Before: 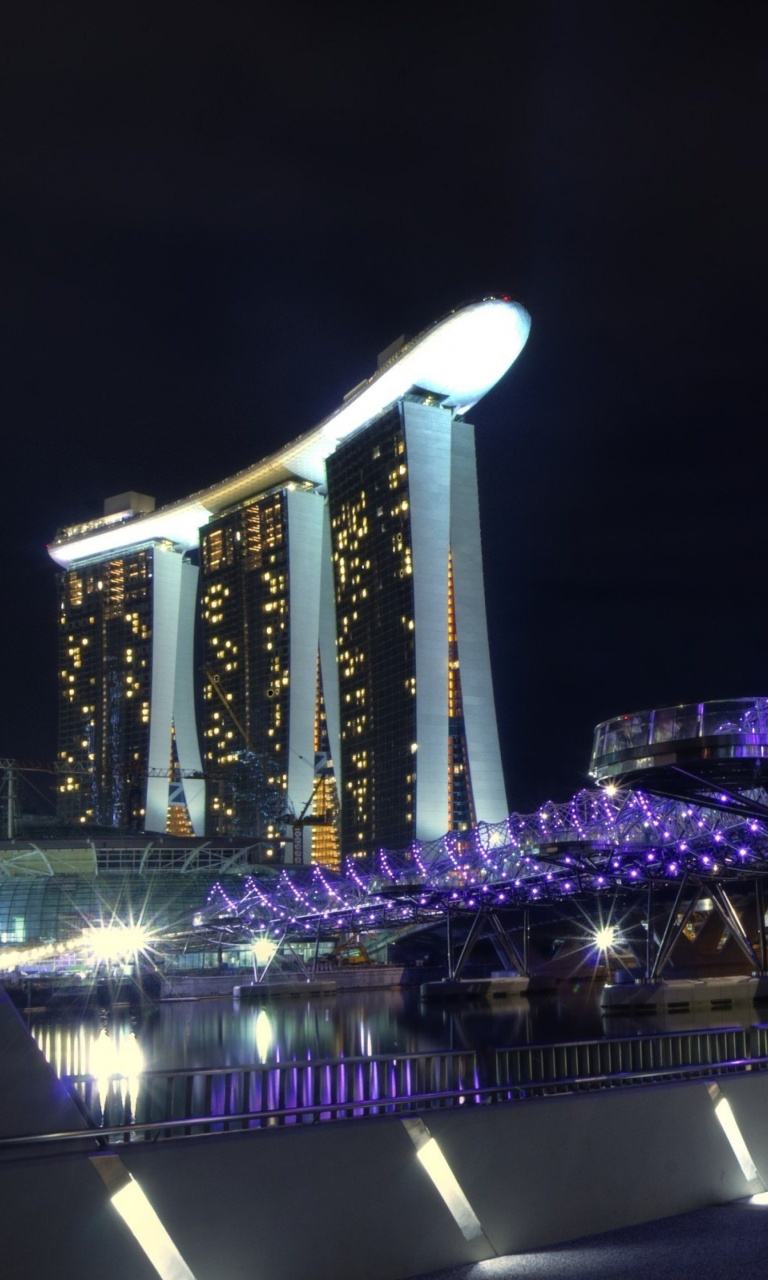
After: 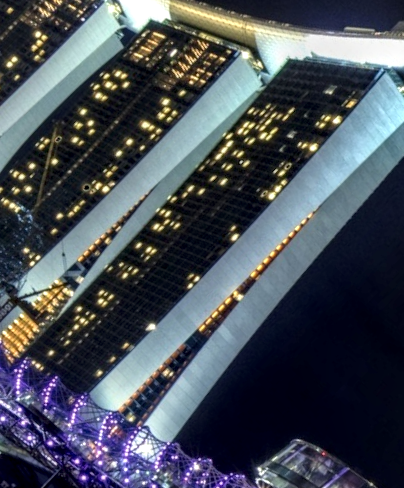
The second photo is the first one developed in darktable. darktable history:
local contrast: highlights 8%, shadows 39%, detail 184%, midtone range 0.473
crop and rotate: angle -44.36°, top 16.434%, right 0.896%, bottom 11.756%
